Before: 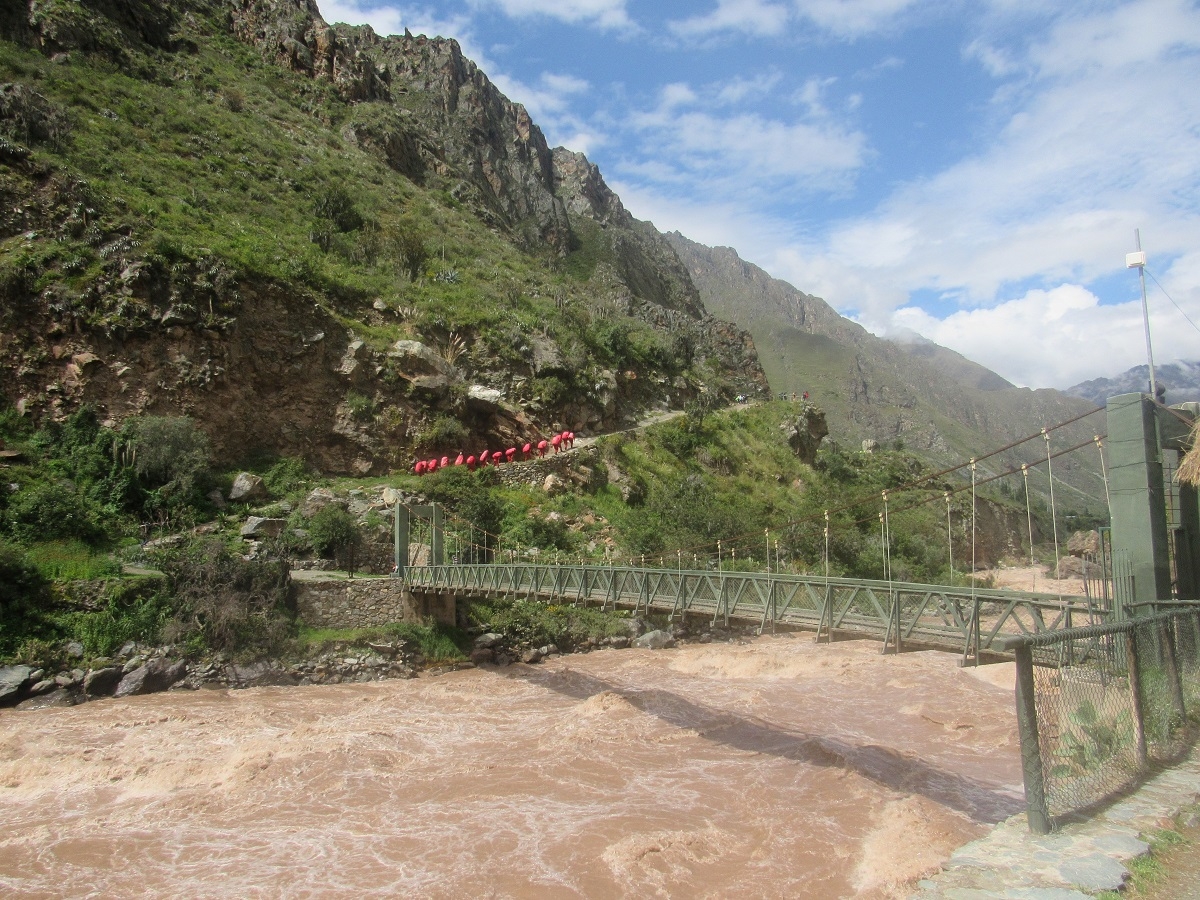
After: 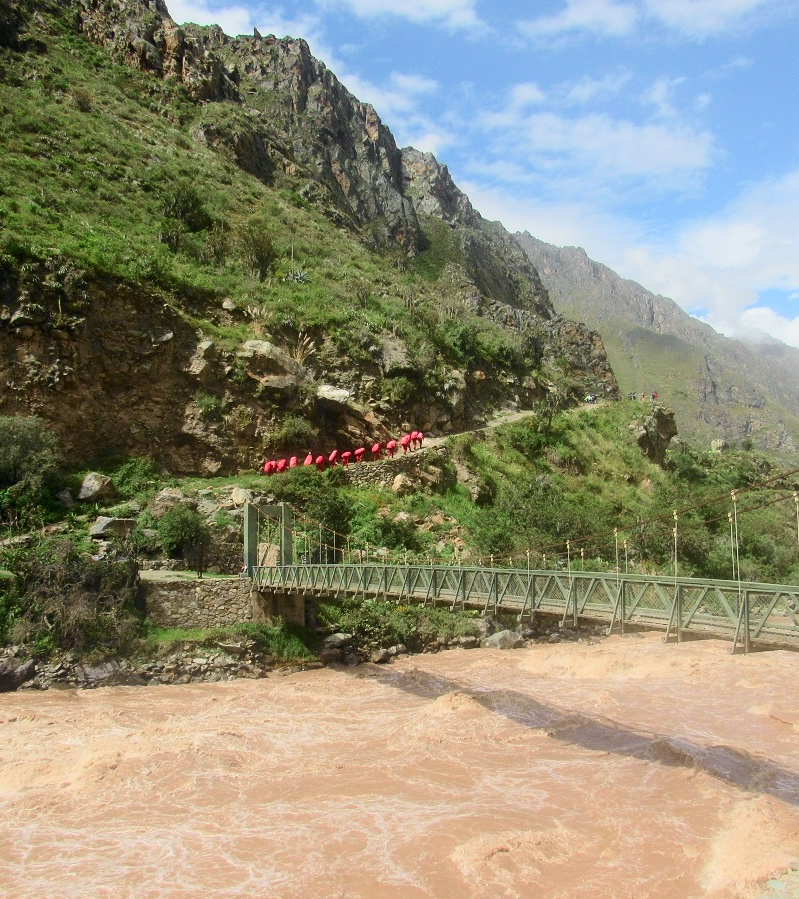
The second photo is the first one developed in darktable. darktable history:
tone curve: curves: ch0 [(0, 0) (0.051, 0.03) (0.096, 0.071) (0.251, 0.234) (0.461, 0.515) (0.605, 0.692) (0.761, 0.824) (0.881, 0.907) (1, 0.984)]; ch1 [(0, 0) (0.1, 0.038) (0.318, 0.243) (0.399, 0.351) (0.478, 0.469) (0.499, 0.499) (0.534, 0.541) (0.567, 0.592) (0.601, 0.629) (0.666, 0.7) (1, 1)]; ch2 [(0, 0) (0.453, 0.45) (0.479, 0.483) (0.504, 0.499) (0.52, 0.519) (0.541, 0.559) (0.601, 0.622) (0.824, 0.815) (1, 1)], color space Lab, independent channels, preserve colors none
crop and rotate: left 12.648%, right 20.685%
